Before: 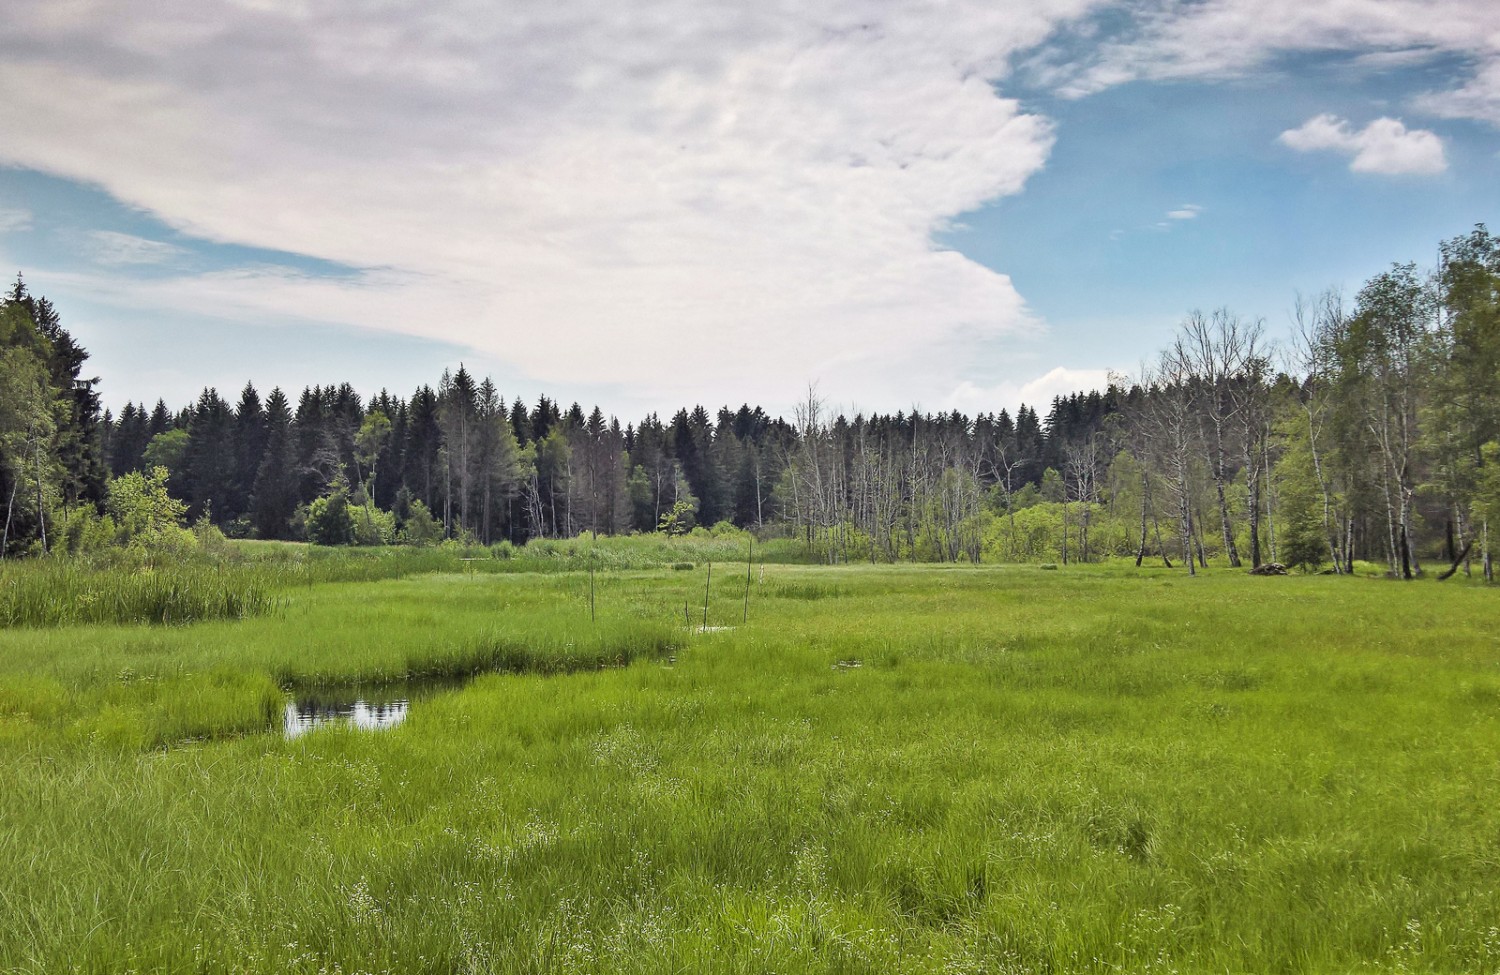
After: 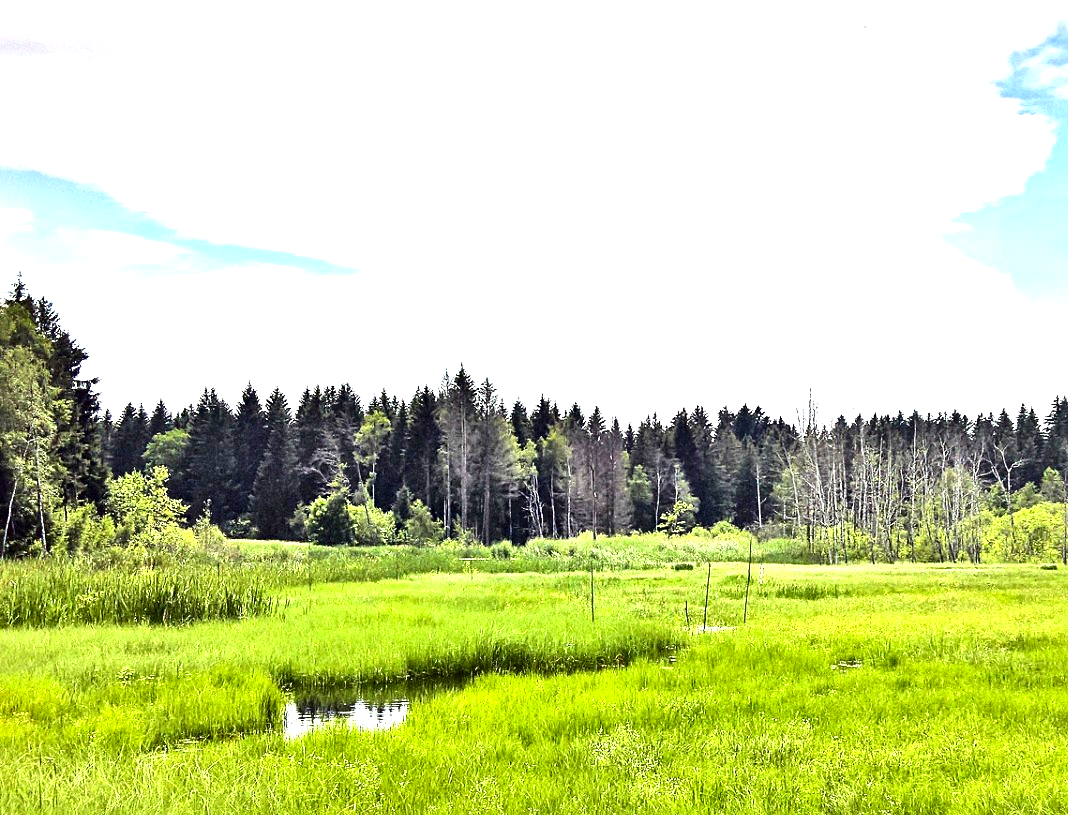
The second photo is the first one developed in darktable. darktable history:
sharpen: radius 2.49, amount 0.327
crop: right 28.755%, bottom 16.353%
local contrast: mode bilateral grid, contrast 21, coarseness 50, detail 161%, midtone range 0.2
exposure: black level correction 0, exposure 1.447 EV, compensate highlight preservation false
base curve: preserve colors none
contrast brightness saturation: contrast 0.22, brightness -0.191, saturation 0.231
